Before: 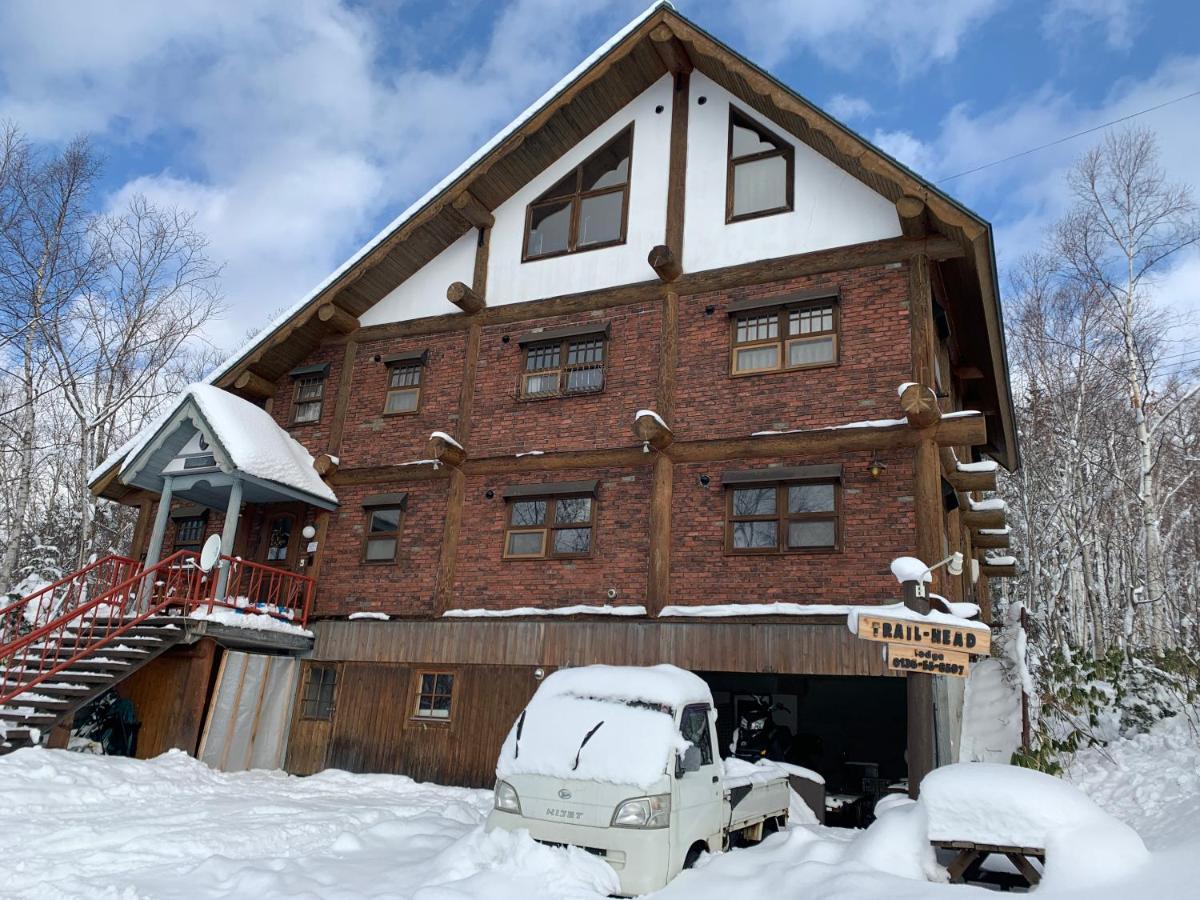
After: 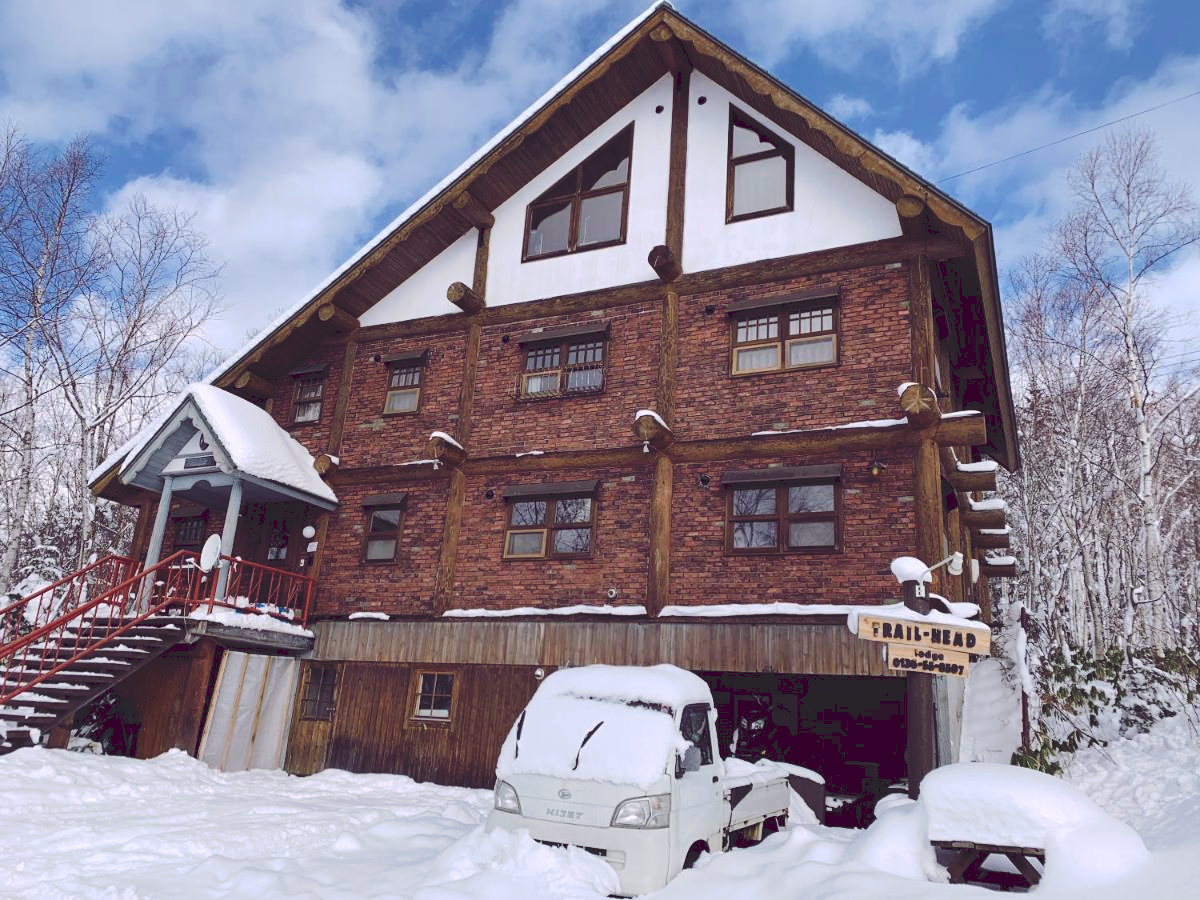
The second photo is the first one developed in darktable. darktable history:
tone curve: curves: ch0 [(0, 0) (0.003, 0.14) (0.011, 0.141) (0.025, 0.141) (0.044, 0.142) (0.069, 0.146) (0.1, 0.151) (0.136, 0.16) (0.177, 0.182) (0.224, 0.214) (0.277, 0.272) (0.335, 0.35) (0.399, 0.453) (0.468, 0.548) (0.543, 0.634) (0.623, 0.715) (0.709, 0.778) (0.801, 0.848) (0.898, 0.902) (1, 1)], preserve colors none
color look up table: target L [95.26, 92.5, 85.2, 78.82, 74.55, 70.67, 66.55, 58.98, 45.96, 46.03, 44.52, 27.08, 201.4, 83.93, 75.14, 69.24, 59.68, 58.19, 50.72, 49.87, 36.3, 35.15, 36.76, 32.35, 5.462, 97.67, 75.23, 62.81, 54.29, 60.7, 59.39, 56.76, 55.71, 48.68, 40.95, 45.88, 29.93, 28.72, 27.04, 32.59, 12.54, 7.1, 88.53, 70.08, 63.46, 53.45, 43.36, 38.64, 10.92], target a [-6.511, -8.503, -44.44, -61.43, 1.295, -49.82, -8.593, -53.55, -21.44, -33.66, -9.996, -13.5, 0, 19.76, 5.375, 39.62, 46.27, 12.54, 69.25, 16.73, 47.19, 42.5, 5.001, 26.98, 35.78, 14.86, 54.81, 48.71, 9.777, 83.54, 12.71, 25.36, 67.63, 53.09, 19.52, 67.61, 23.25, 41.13, 6.284, 49.34, 55.33, 43.71, -28.82, -17.72, -15.33, -26.68, -12.11, 2.949, 12.99], target b [73.62, 22.53, -6.813, 47.31, 54.5, 17.39, 18.83, 37.97, 30.65, 21.14, -0.284, 13.73, -0.001, 11.12, 72.84, 21.58, 47.91, 9.717, 22.08, 33.32, 31.38, 1.581, 7.873, 26.26, -16.97, -9.365, -37.37, -16.16, -43.99, -60.99, -10.43, -7.64, -19.4, -39.9, -75.78, -37.63, -50.01, -16.23, -26.32, -53.67, -56.56, -40.42, -23.14, -24.24, -49.87, -8.16, -25.33, -47.74, -17.83], num patches 49
